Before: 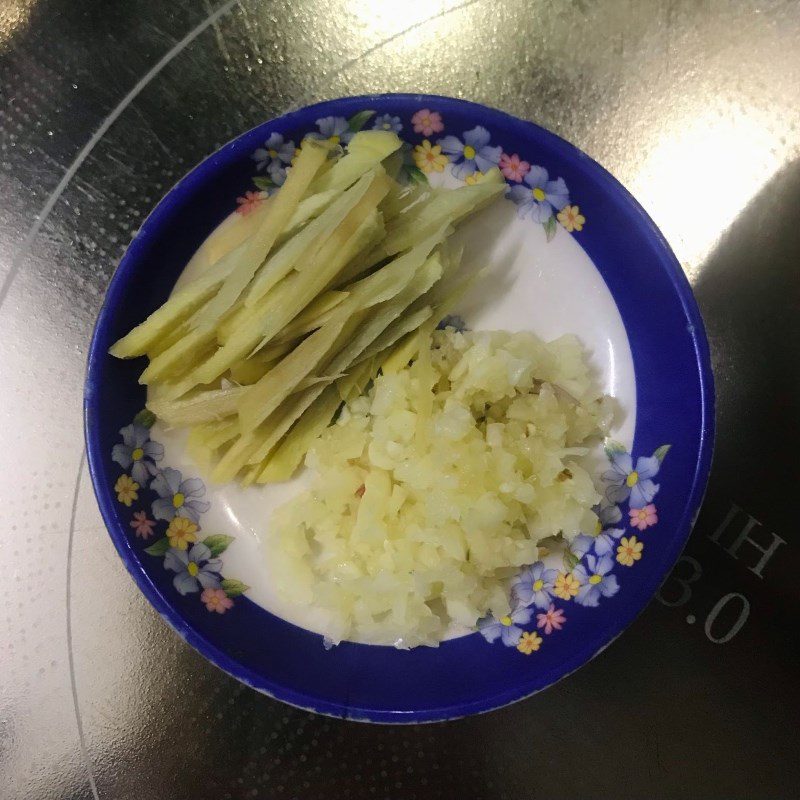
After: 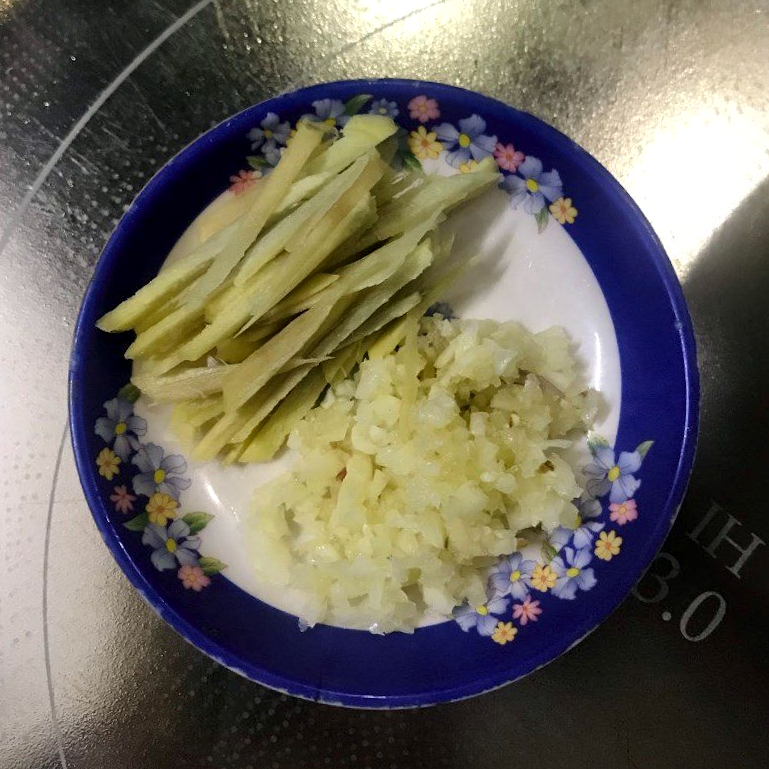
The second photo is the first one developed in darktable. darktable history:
local contrast: mode bilateral grid, contrast 25, coarseness 47, detail 151%, midtone range 0.2
crop and rotate: angle -2.36°
